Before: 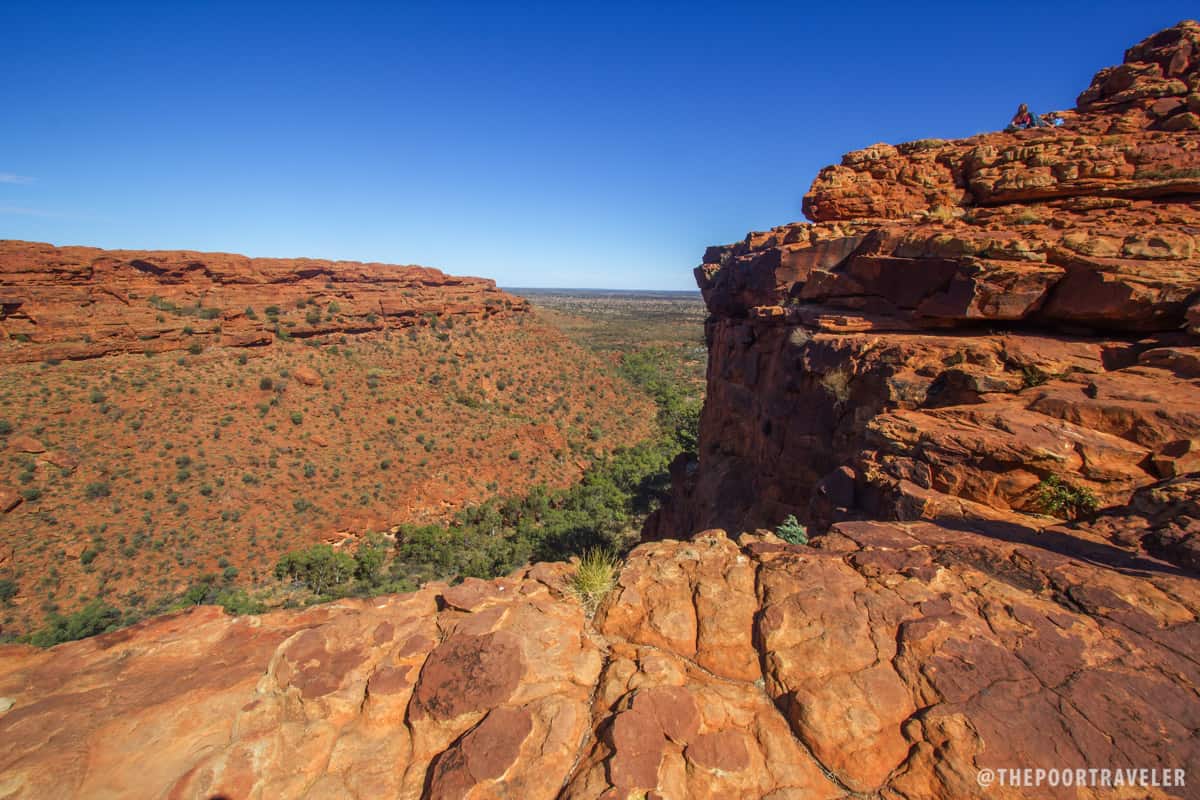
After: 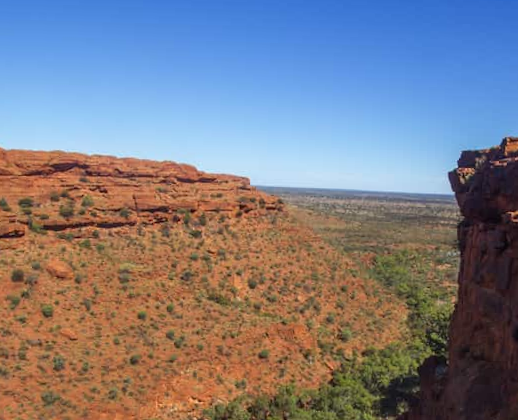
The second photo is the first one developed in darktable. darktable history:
rotate and perspective: rotation 1.57°, crop left 0.018, crop right 0.982, crop top 0.039, crop bottom 0.961
crop: left 20.248%, top 10.86%, right 35.675%, bottom 34.321%
